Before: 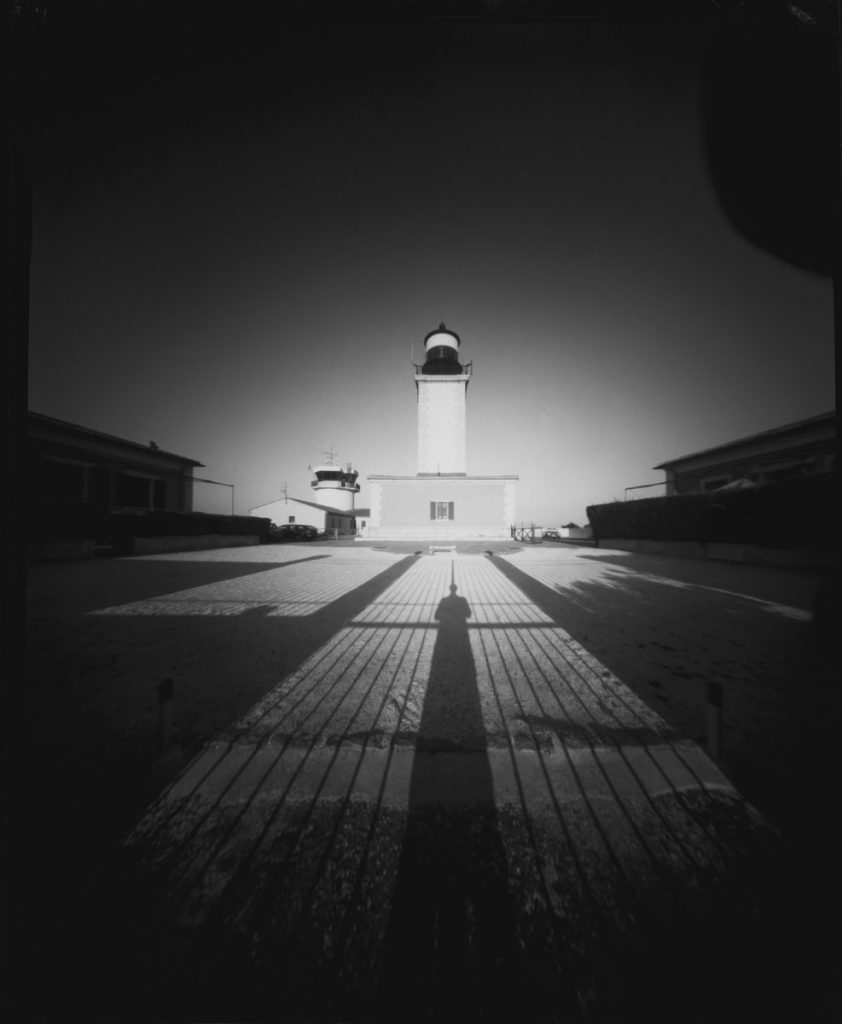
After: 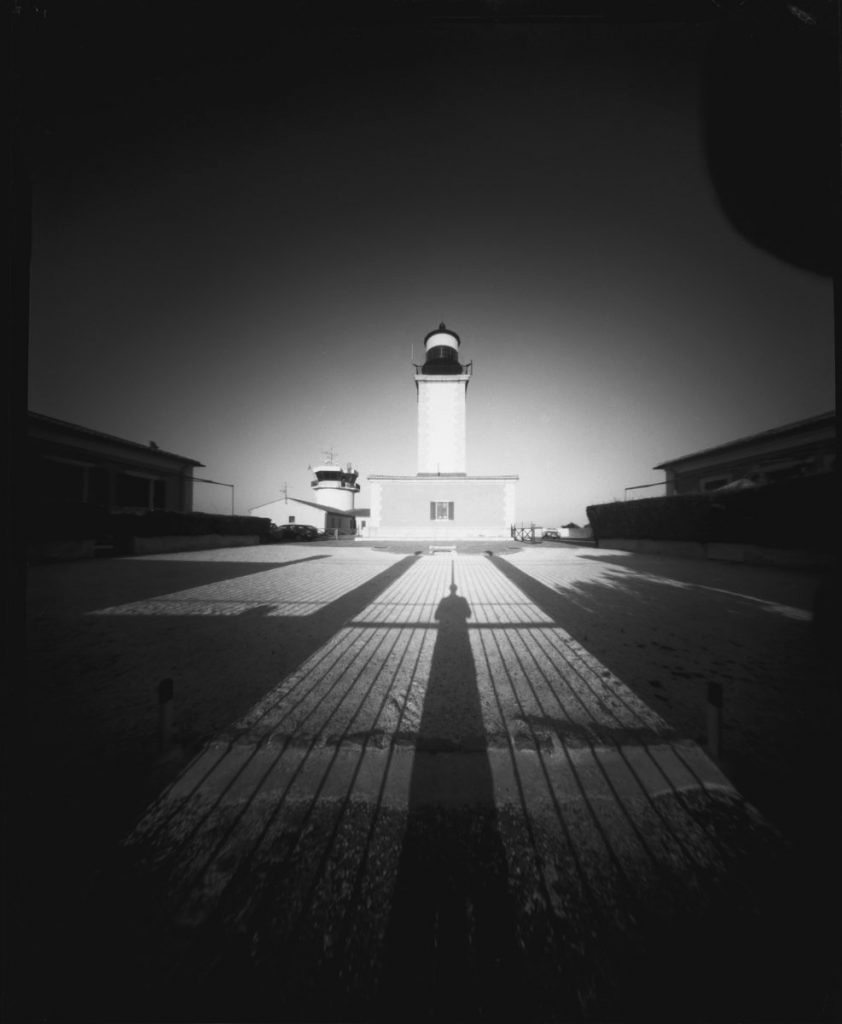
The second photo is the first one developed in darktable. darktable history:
velvia: strength 66.95%, mid-tones bias 0.977
color balance rgb: perceptual saturation grading › global saturation 34.755%, perceptual saturation grading › highlights -25.464%, perceptual saturation grading › shadows 49.638%, perceptual brilliance grading › highlights 7.454%, perceptual brilliance grading › mid-tones 3.829%, perceptual brilliance grading › shadows 1.363%
tone equalizer: on, module defaults
